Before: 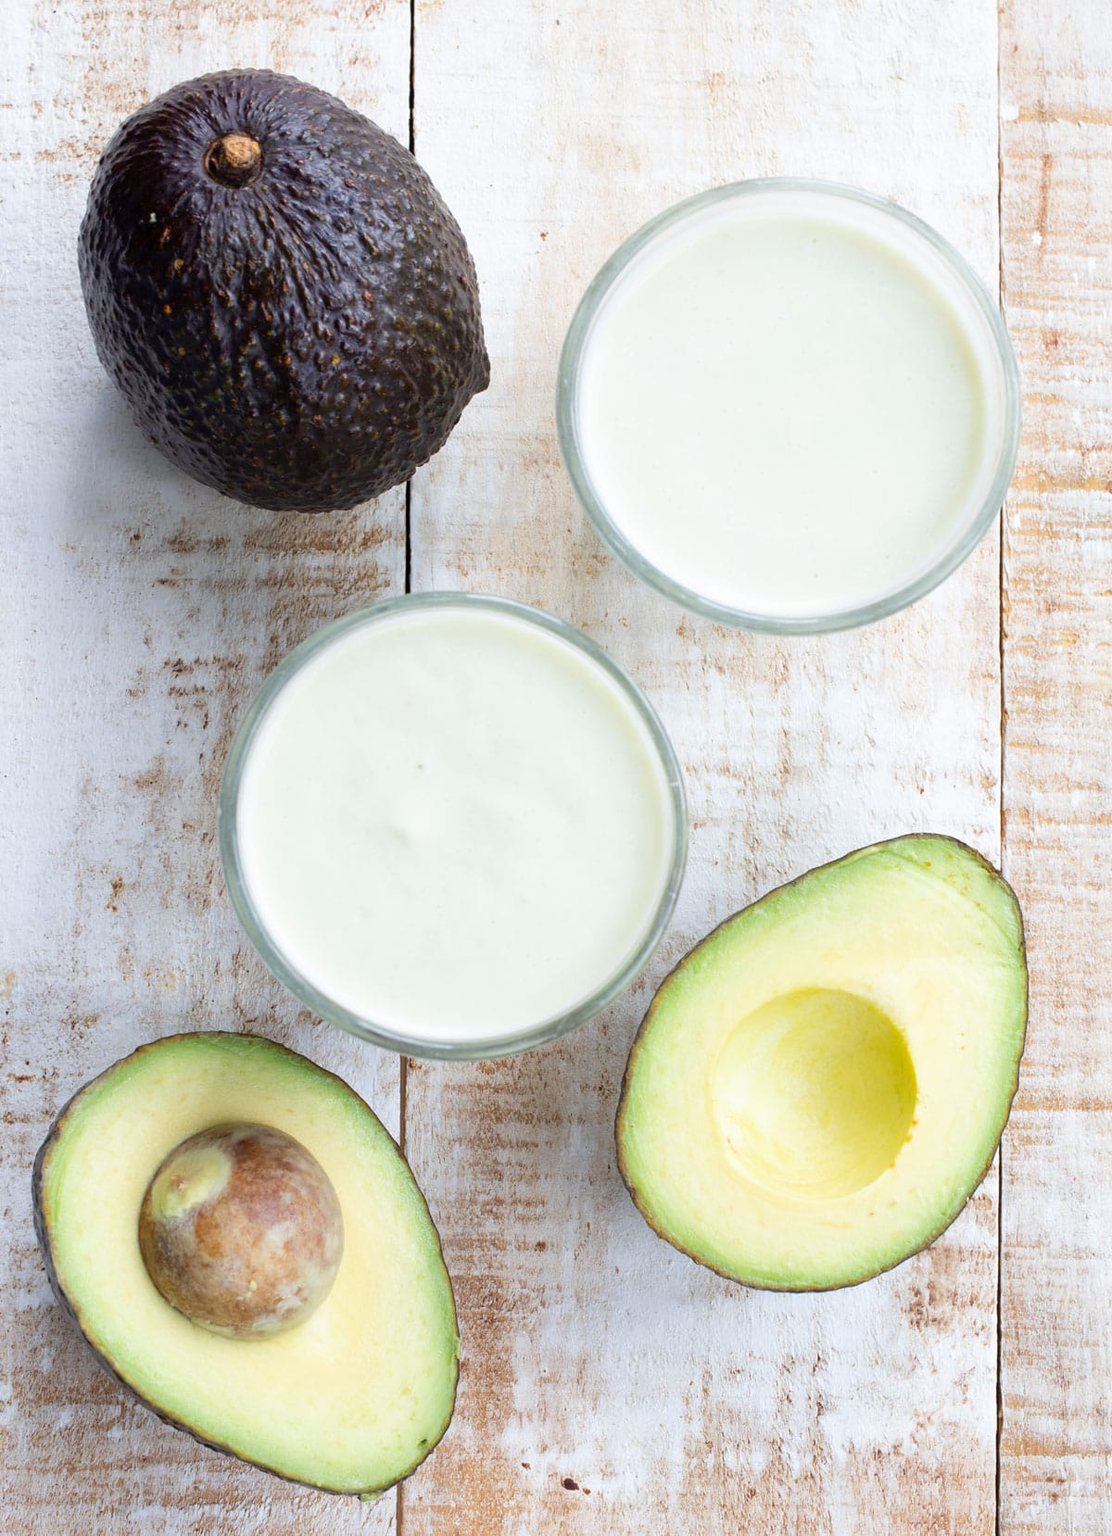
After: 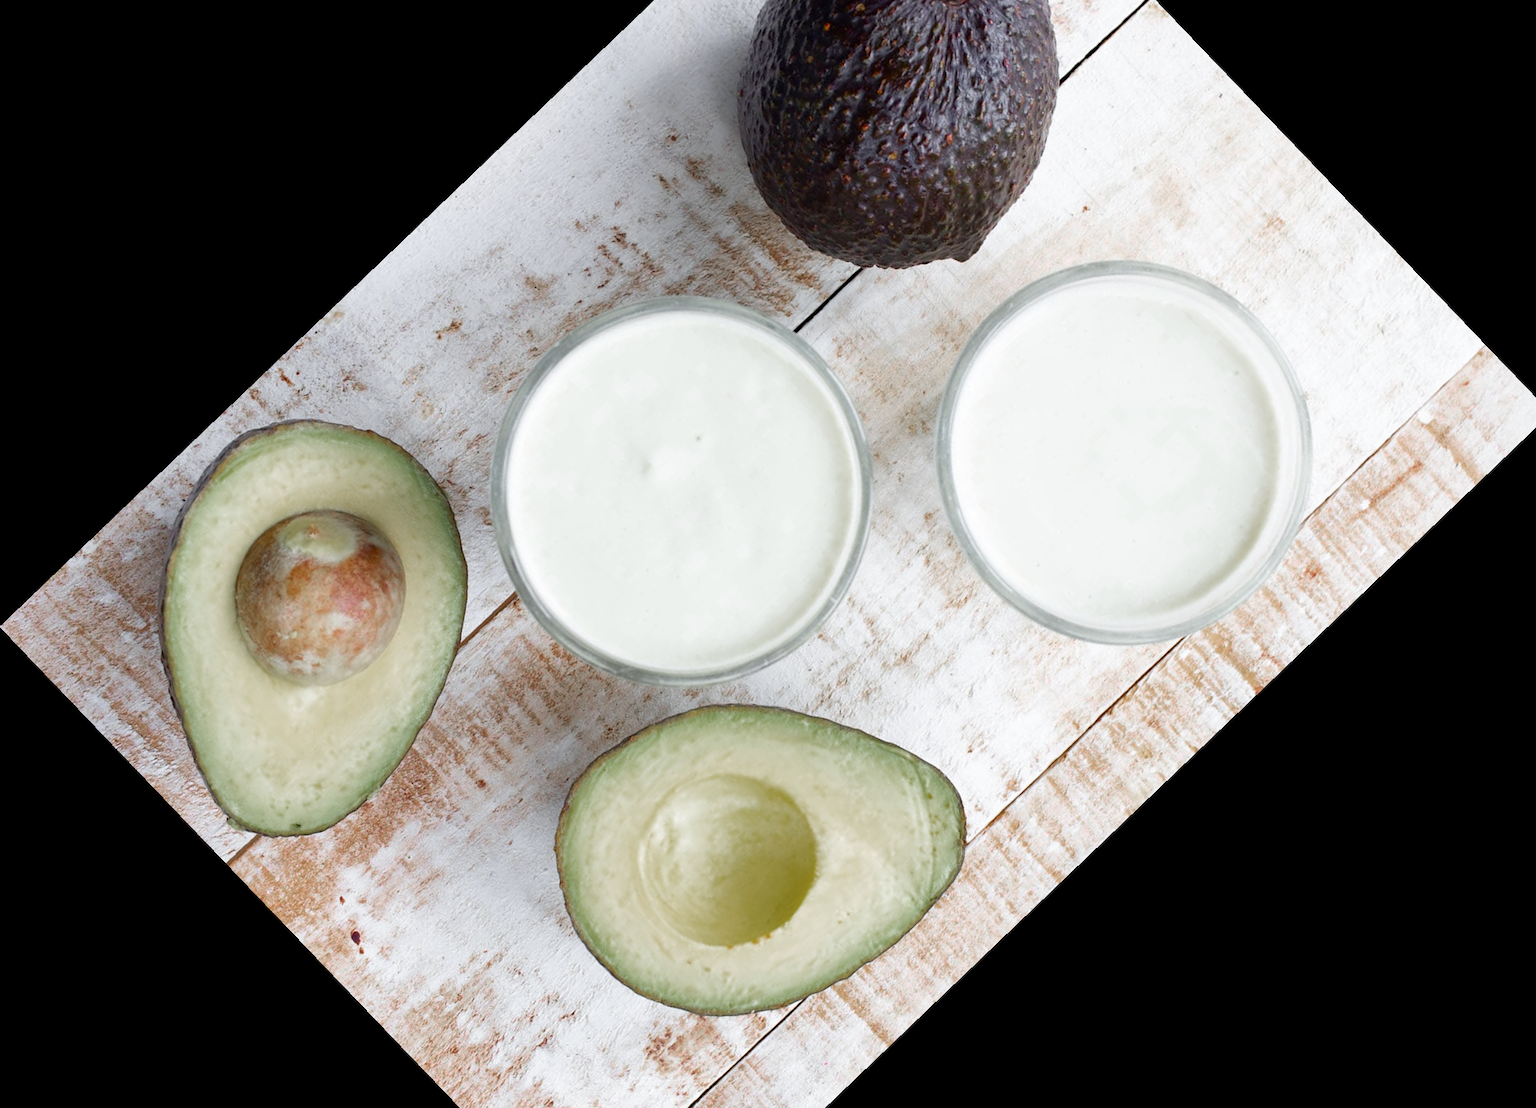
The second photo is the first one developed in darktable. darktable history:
color zones: curves: ch0 [(0, 0.48) (0.209, 0.398) (0.305, 0.332) (0.429, 0.493) (0.571, 0.5) (0.714, 0.5) (0.857, 0.5) (1, 0.48)]; ch1 [(0, 0.736) (0.143, 0.625) (0.225, 0.371) (0.429, 0.256) (0.571, 0.241) (0.714, 0.213) (0.857, 0.48) (1, 0.736)]; ch2 [(0, 0.448) (0.143, 0.498) (0.286, 0.5) (0.429, 0.5) (0.571, 0.5) (0.714, 0.5) (0.857, 0.5) (1, 0.448)]
crop and rotate: angle -46.26°, top 16.234%, right 0.912%, bottom 11.704%
exposure: compensate highlight preservation false
